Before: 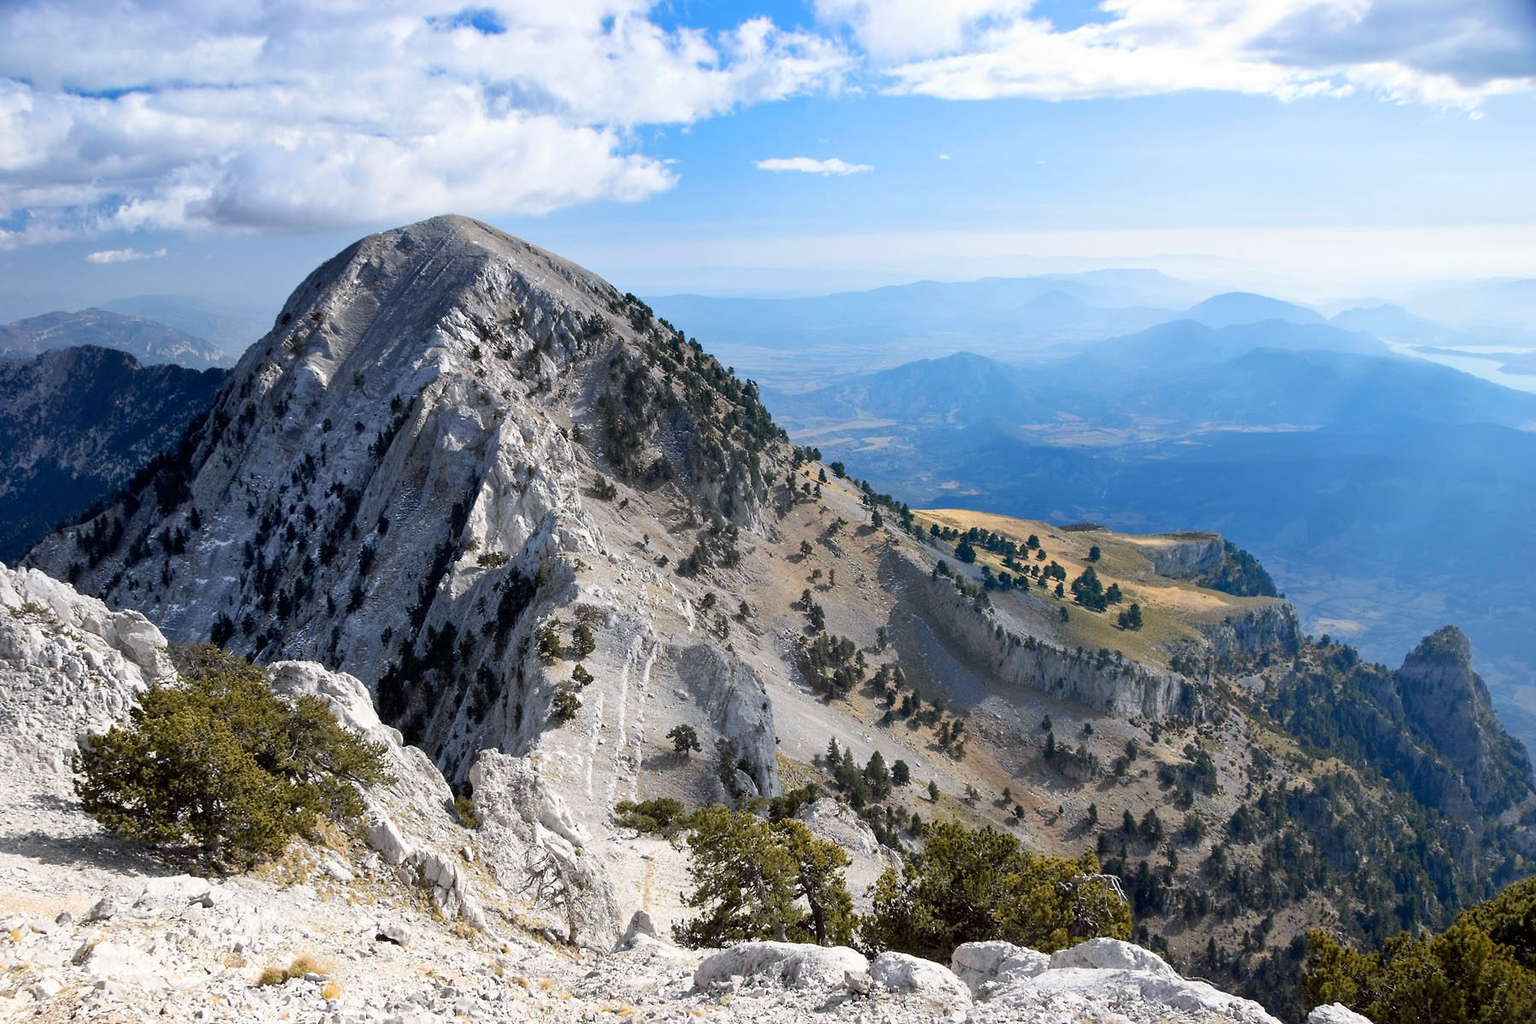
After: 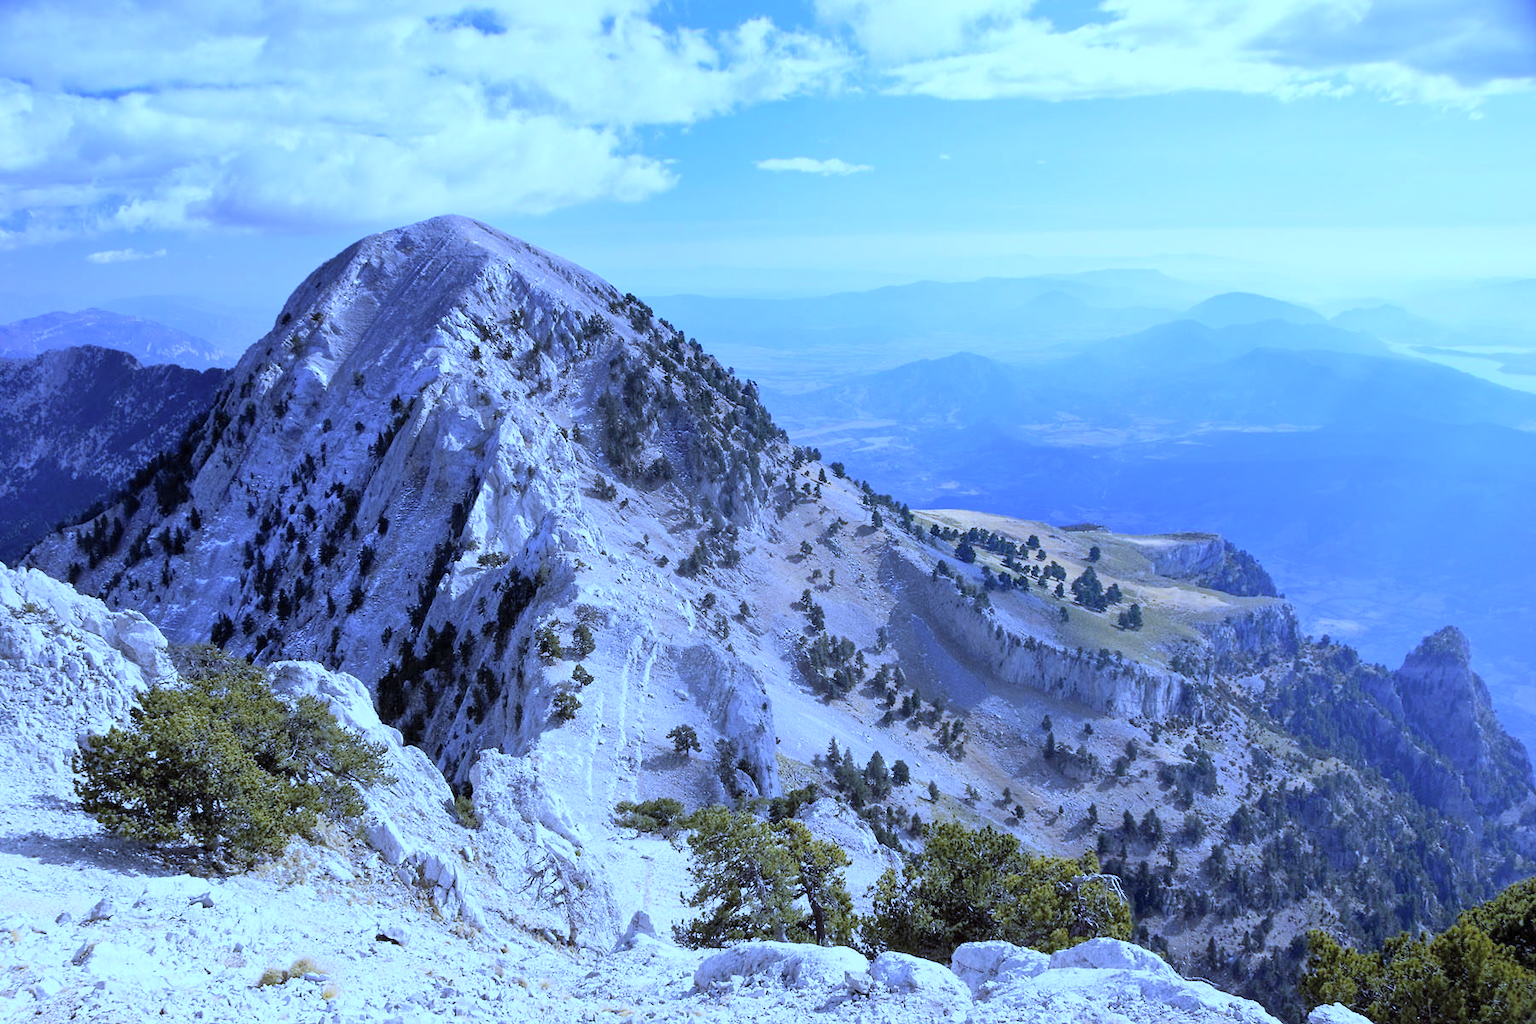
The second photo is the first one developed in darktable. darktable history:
contrast brightness saturation: brightness 0.13
white balance: red 0.766, blue 1.537
